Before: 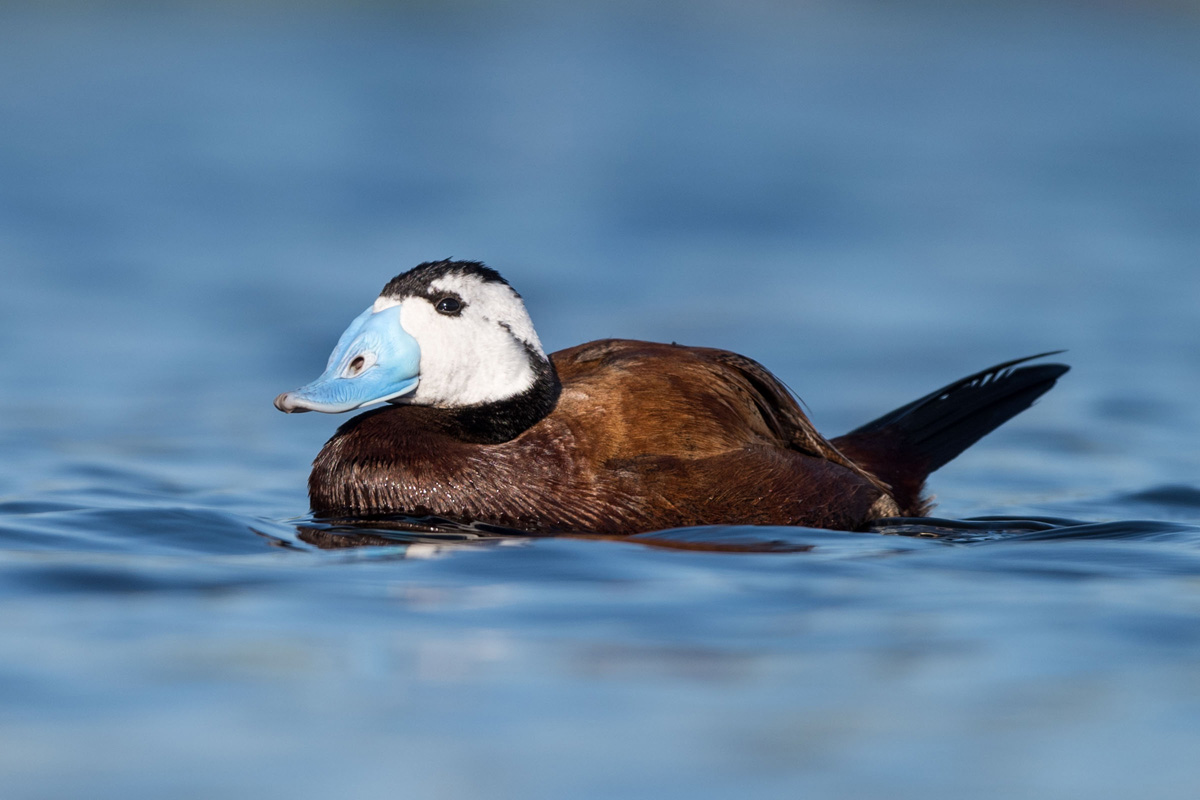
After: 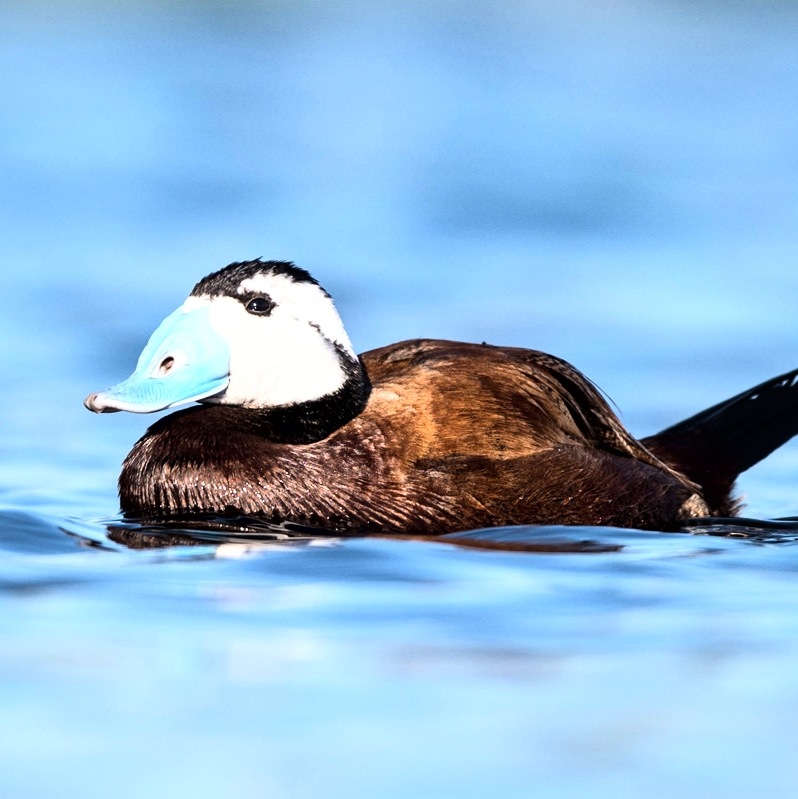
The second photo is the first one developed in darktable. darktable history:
base curve: curves: ch0 [(0, 0) (0.007, 0.004) (0.027, 0.03) (0.046, 0.07) (0.207, 0.54) (0.442, 0.872) (0.673, 0.972) (1, 1)]
local contrast: mode bilateral grid, contrast 20, coarseness 49, detail 128%, midtone range 0.2
crop and rotate: left 15.893%, right 17.553%
